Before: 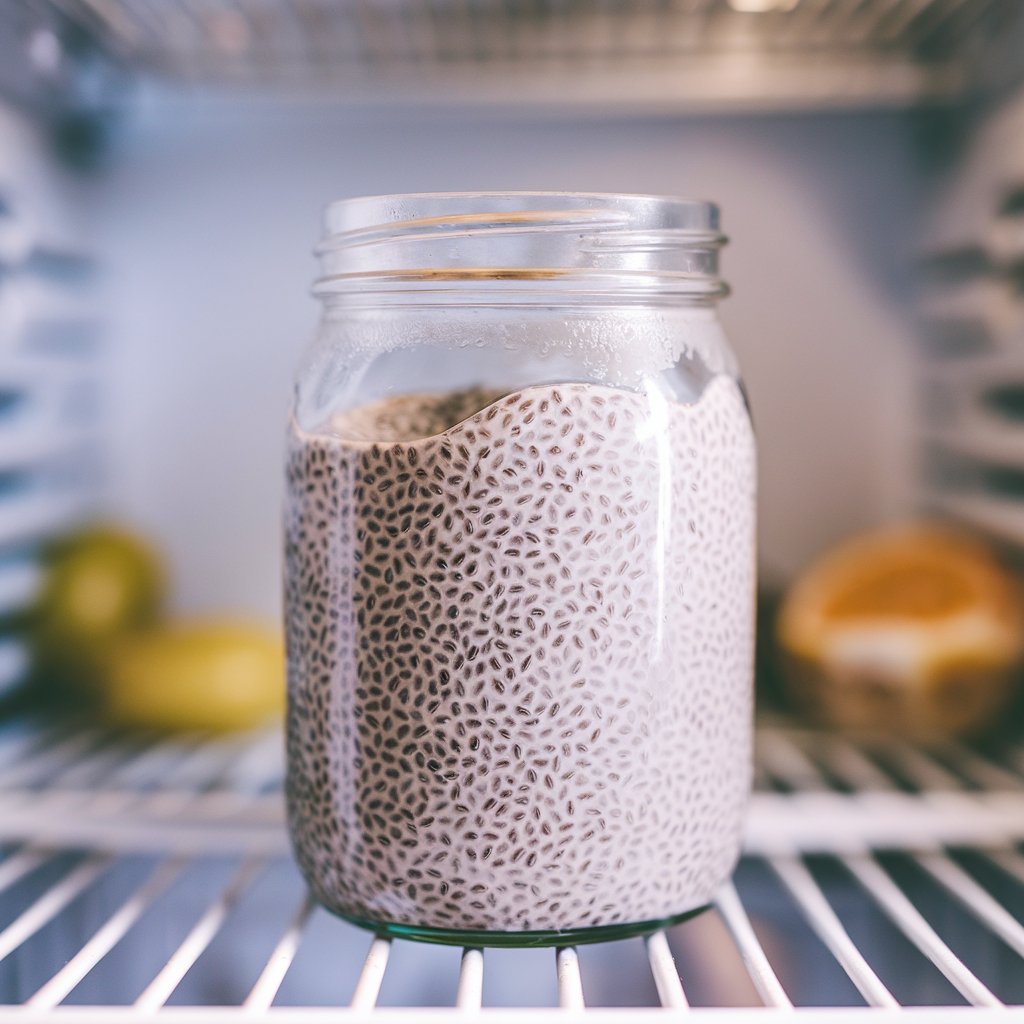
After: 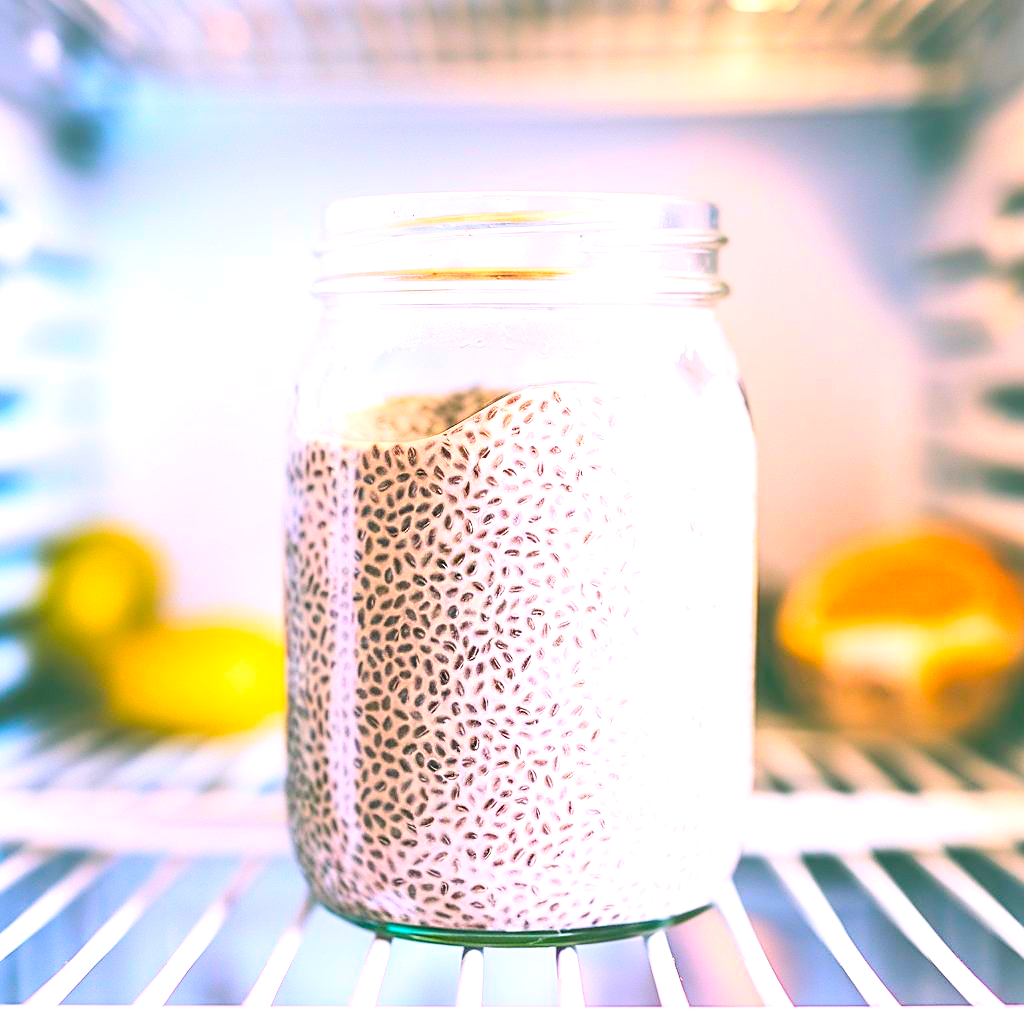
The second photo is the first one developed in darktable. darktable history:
contrast brightness saturation: contrast 0.2, brightness 0.2, saturation 0.8
color calibration: x 0.342, y 0.356, temperature 5122 K
exposure: black level correction 0, exposure 1.125 EV, compensate exposure bias true, compensate highlight preservation false
sharpen: on, module defaults
